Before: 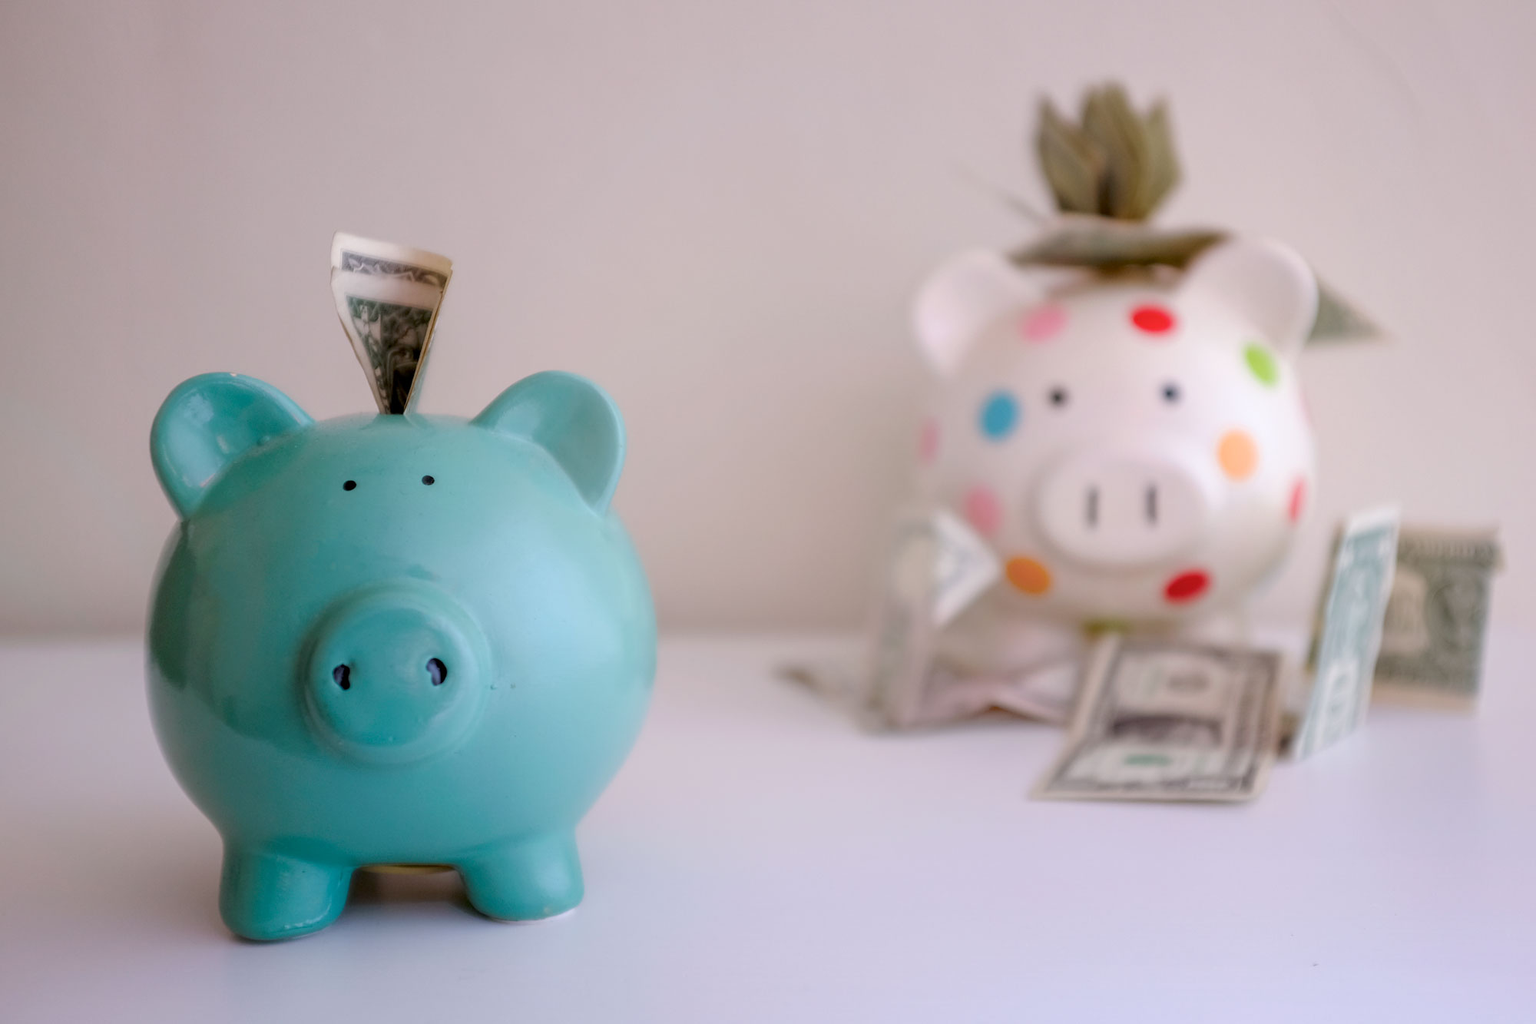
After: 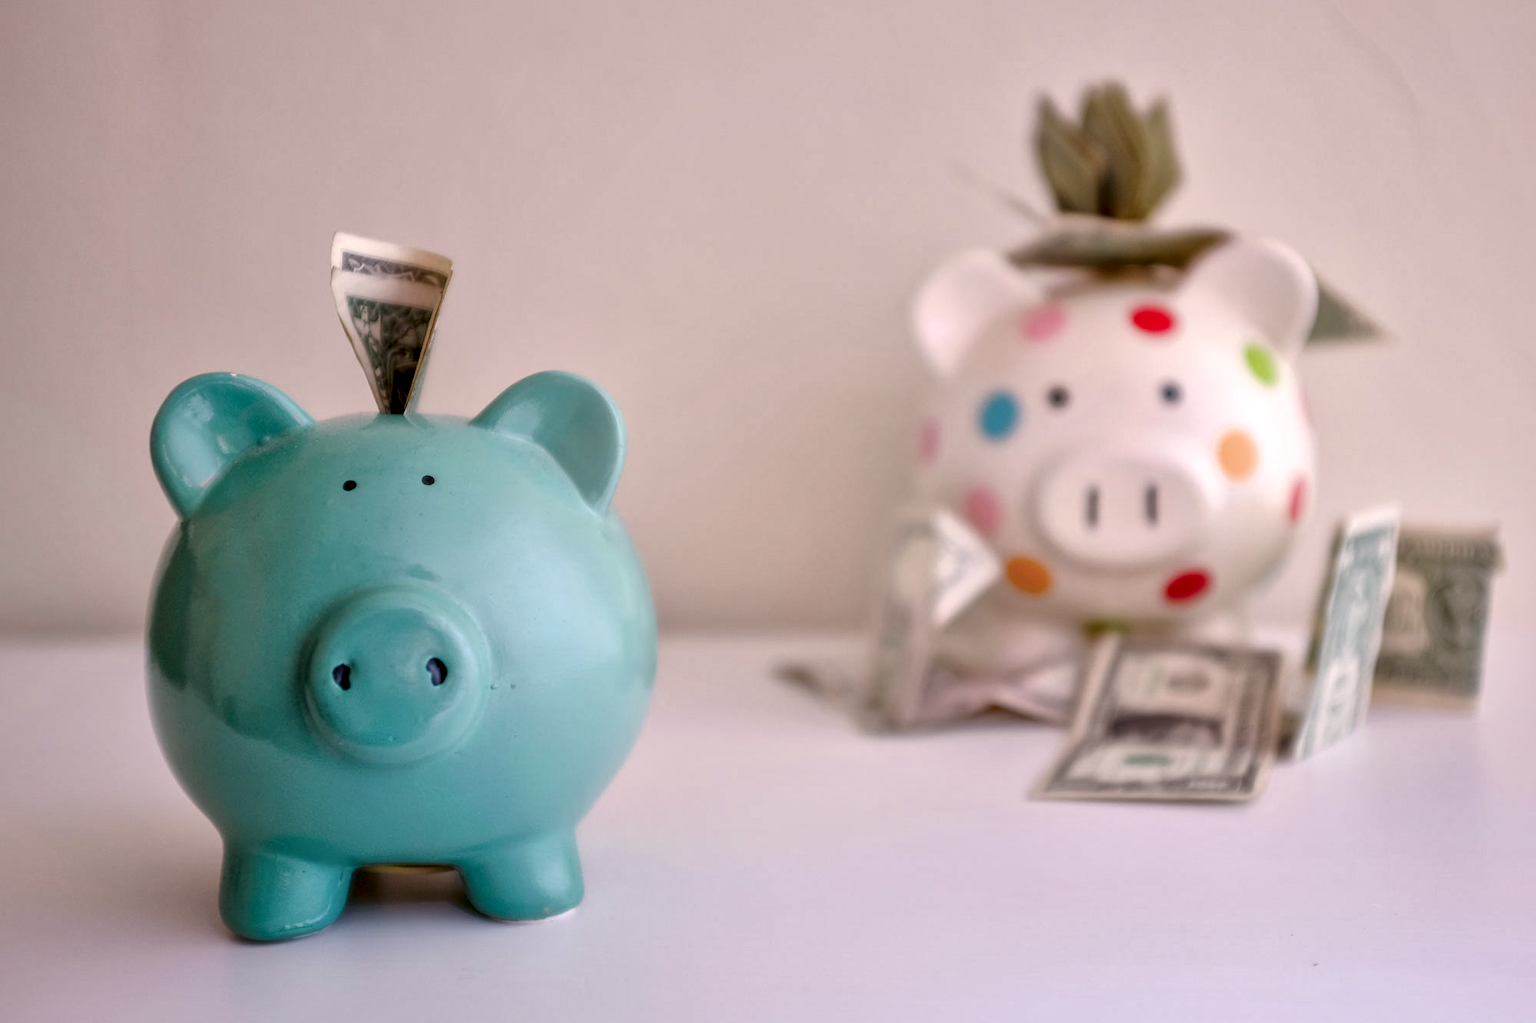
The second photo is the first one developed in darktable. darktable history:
color correction: highlights a* 3.7, highlights b* 5.12
local contrast: mode bilateral grid, contrast 20, coarseness 50, detail 172%, midtone range 0.2
